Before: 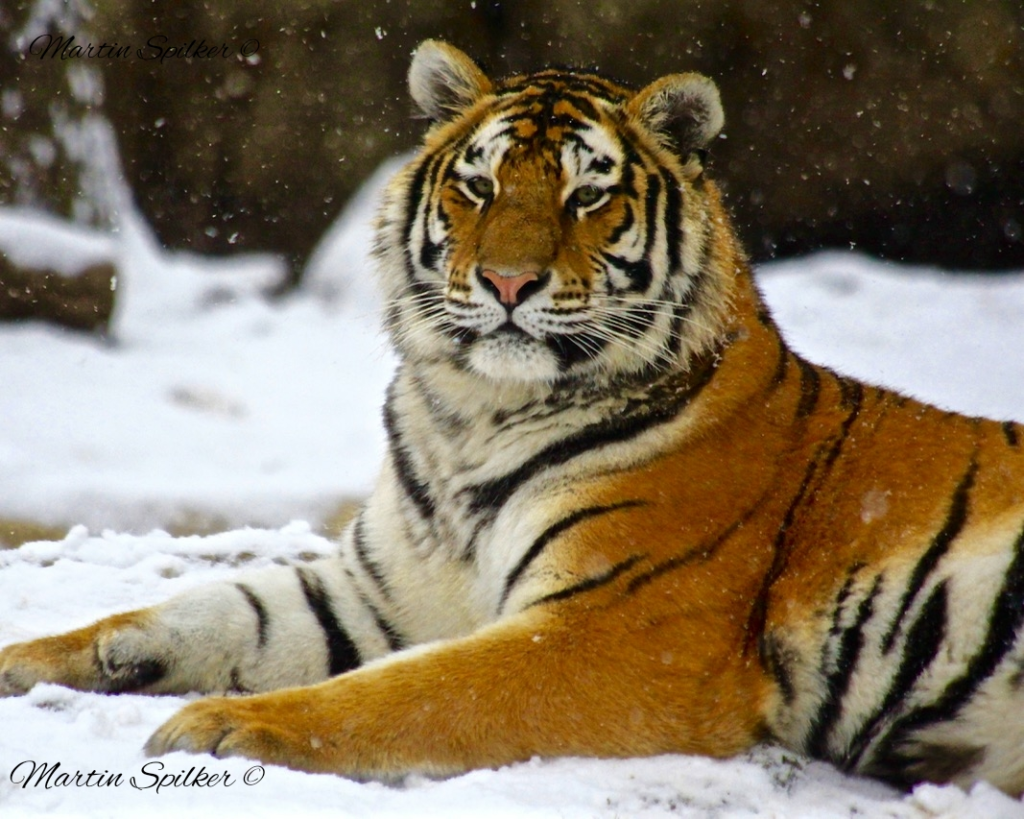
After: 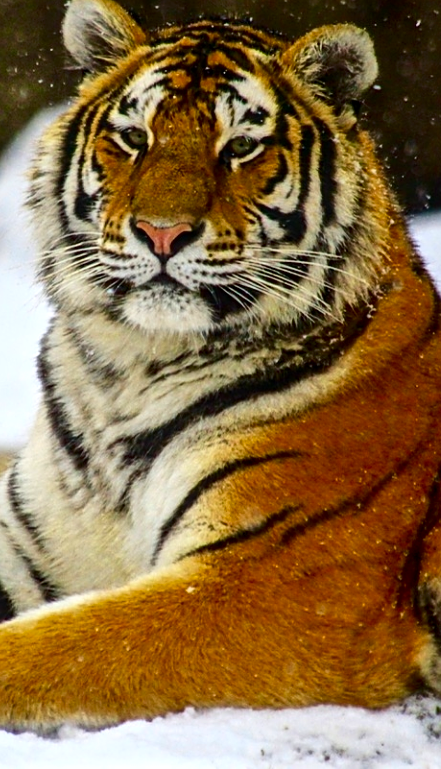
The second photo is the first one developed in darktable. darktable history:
contrast brightness saturation: contrast 0.165, saturation 0.314
local contrast: on, module defaults
crop: left 33.885%, top 6.067%, right 22.957%
sharpen: on, module defaults
